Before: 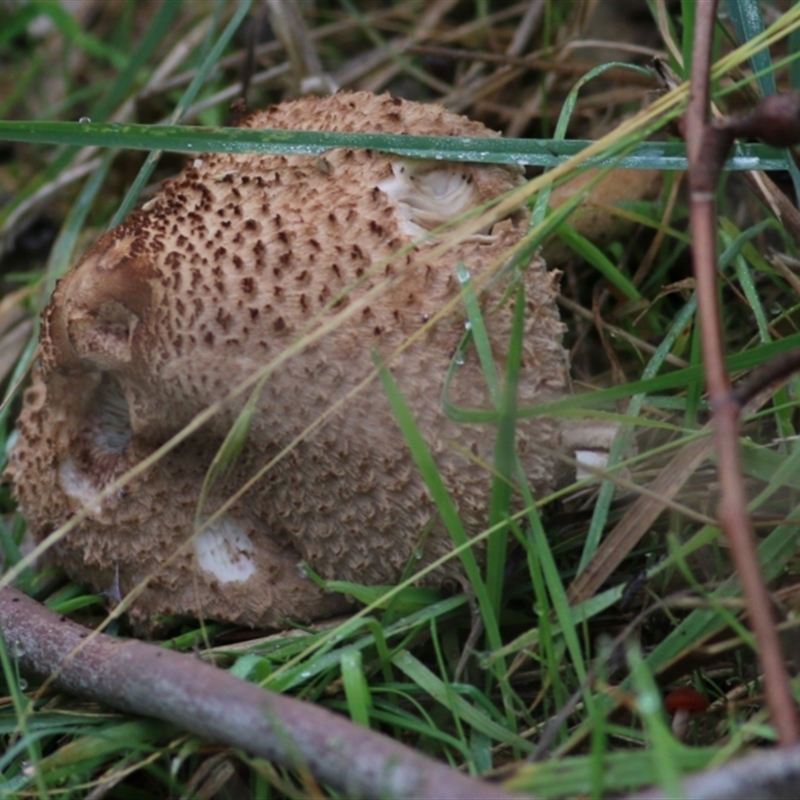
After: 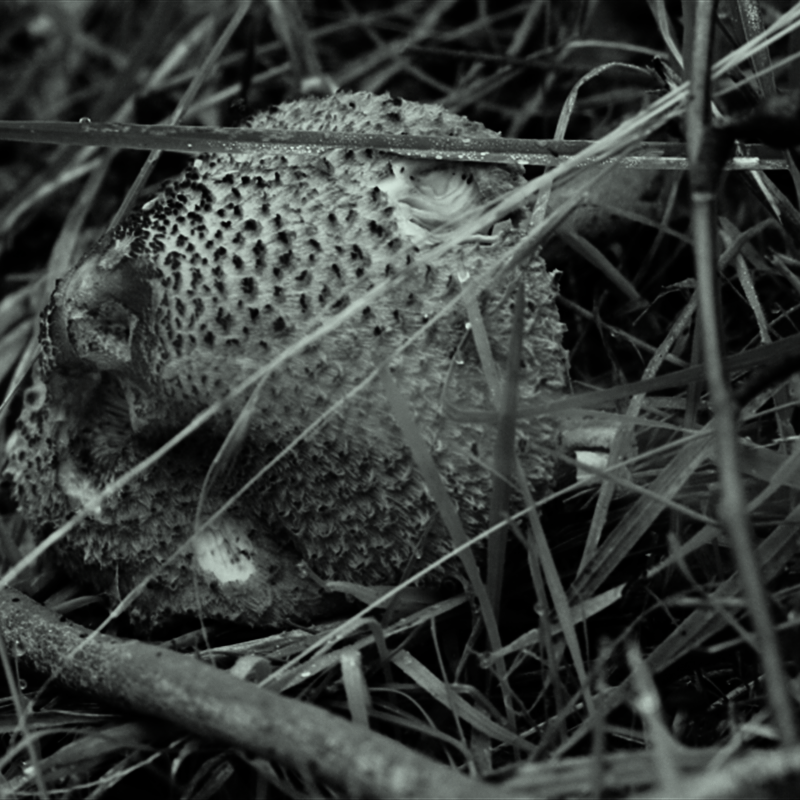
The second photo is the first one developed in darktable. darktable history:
base curve: curves: ch0 [(0, 0) (0.032, 0.037) (0.105, 0.228) (0.435, 0.76) (0.856, 0.983) (1, 1)], preserve colors none
color correction: highlights a* -8.26, highlights b* 3.09
sharpen: amount 0.21
contrast brightness saturation: contrast -0.028, brightness -0.601, saturation -0.999
